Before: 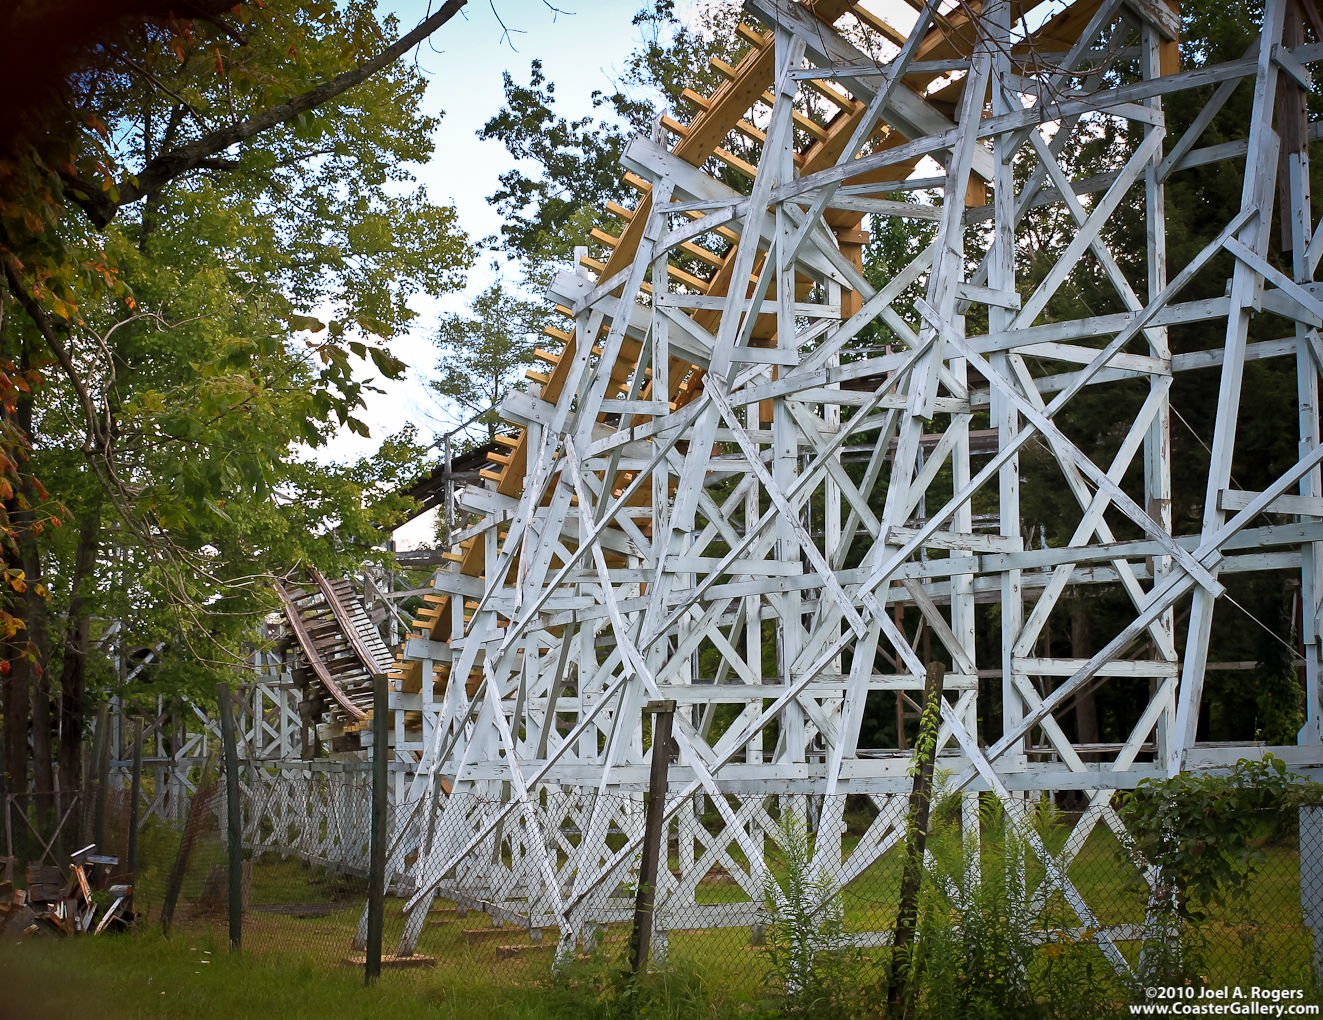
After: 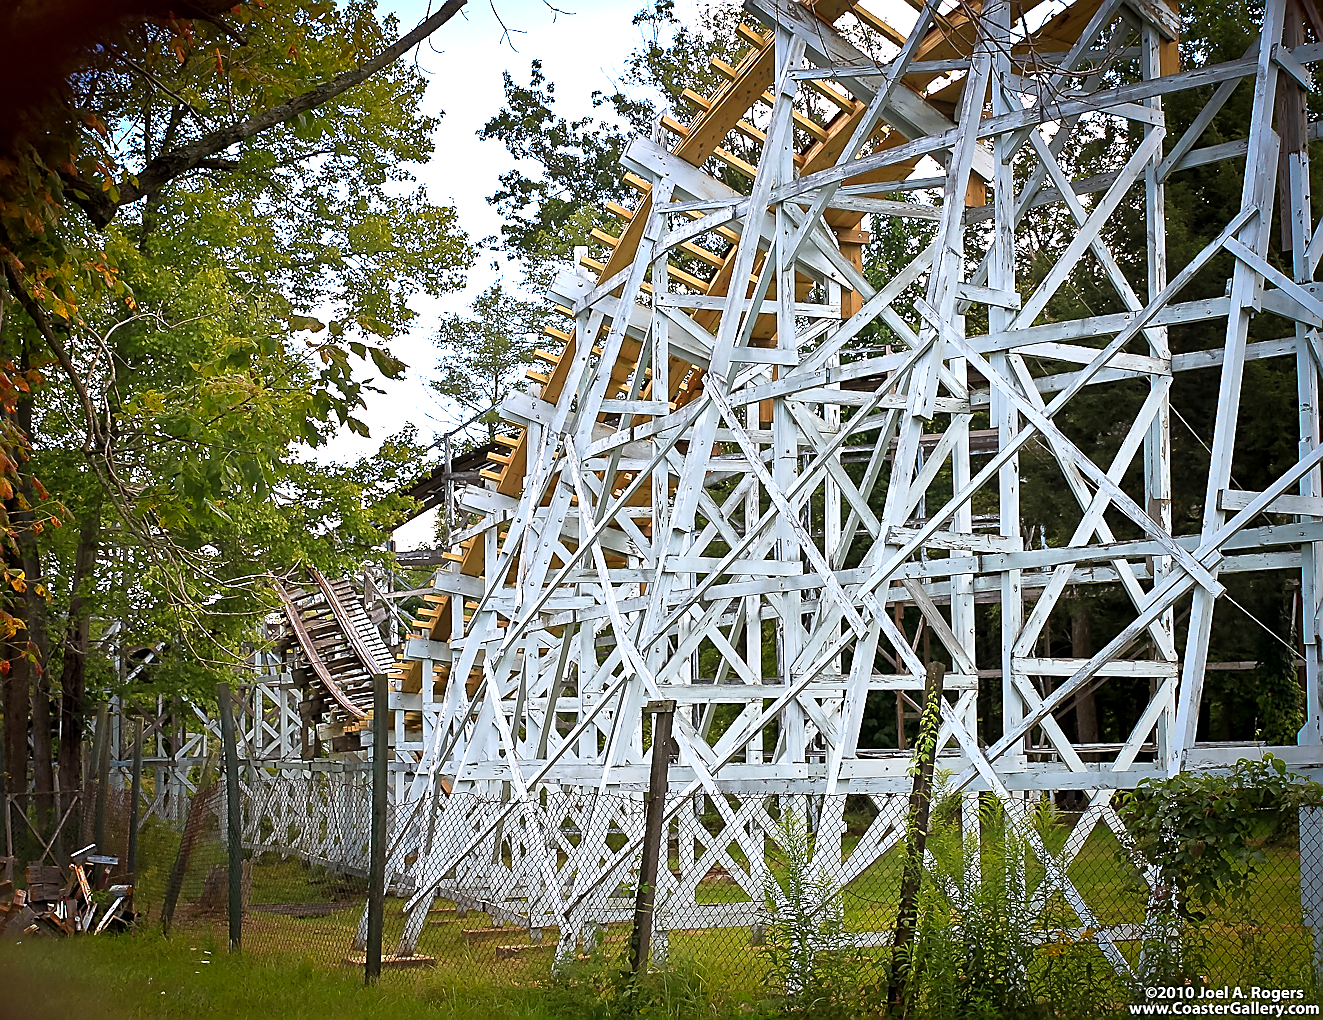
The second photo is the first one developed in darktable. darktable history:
exposure: black level correction 0.001, exposure 0.499 EV, compensate highlight preservation false
sharpen: radius 1.419, amount 1.242, threshold 0.755
color balance rgb: perceptual saturation grading › global saturation 0.718%, global vibrance 16.727%, saturation formula JzAzBz (2021)
